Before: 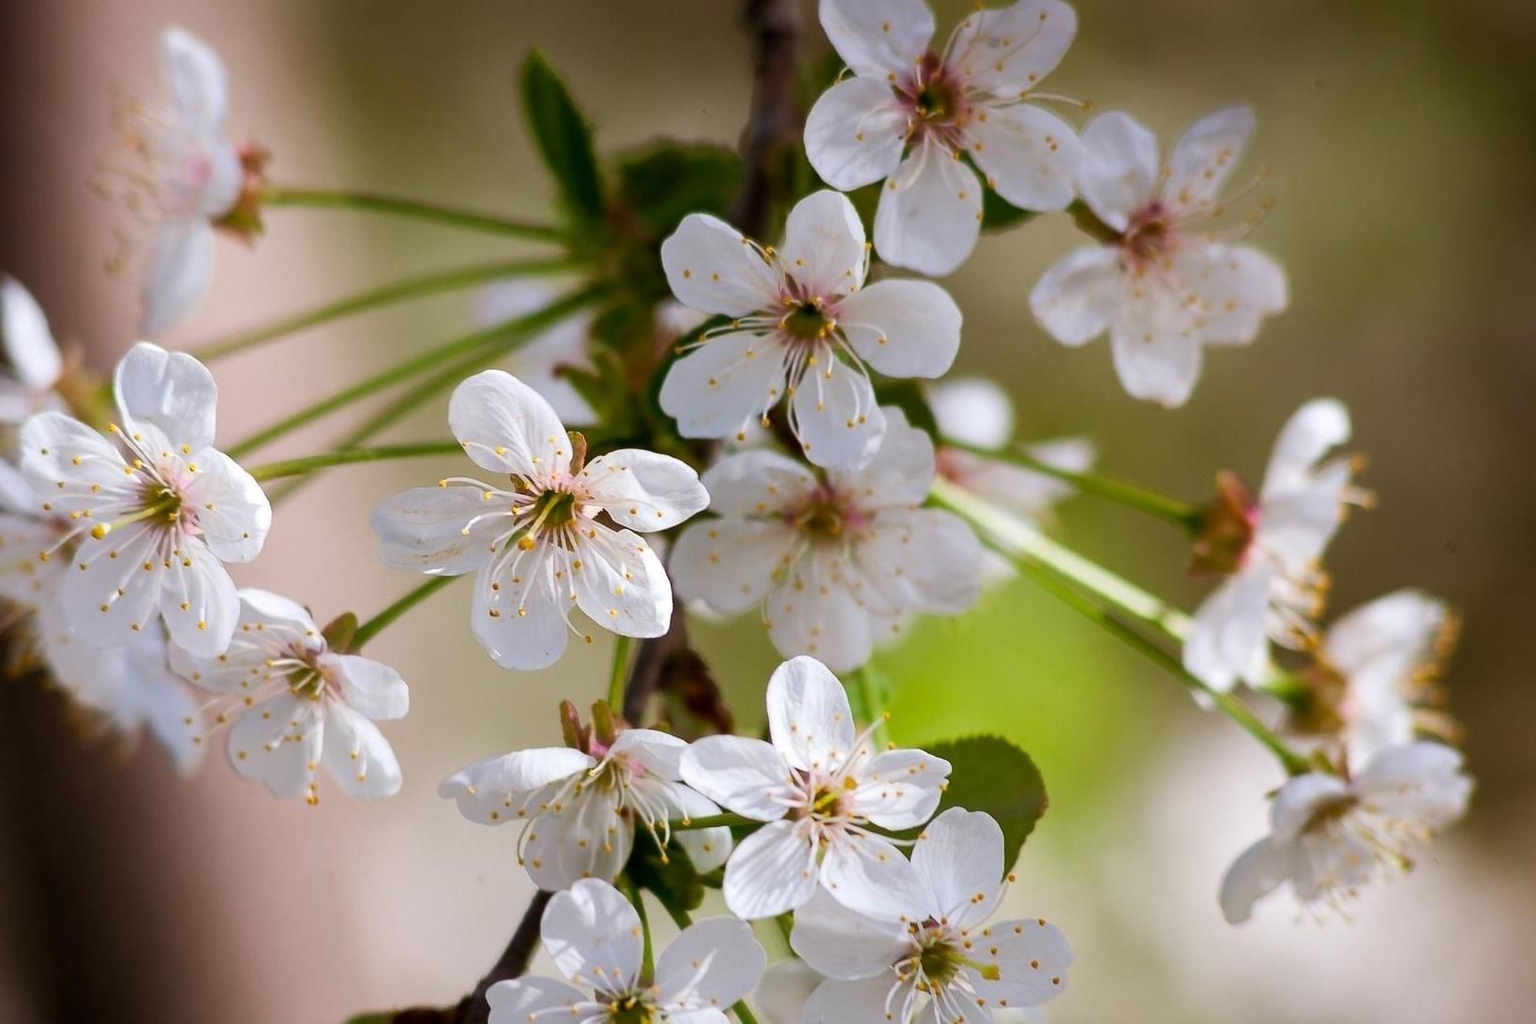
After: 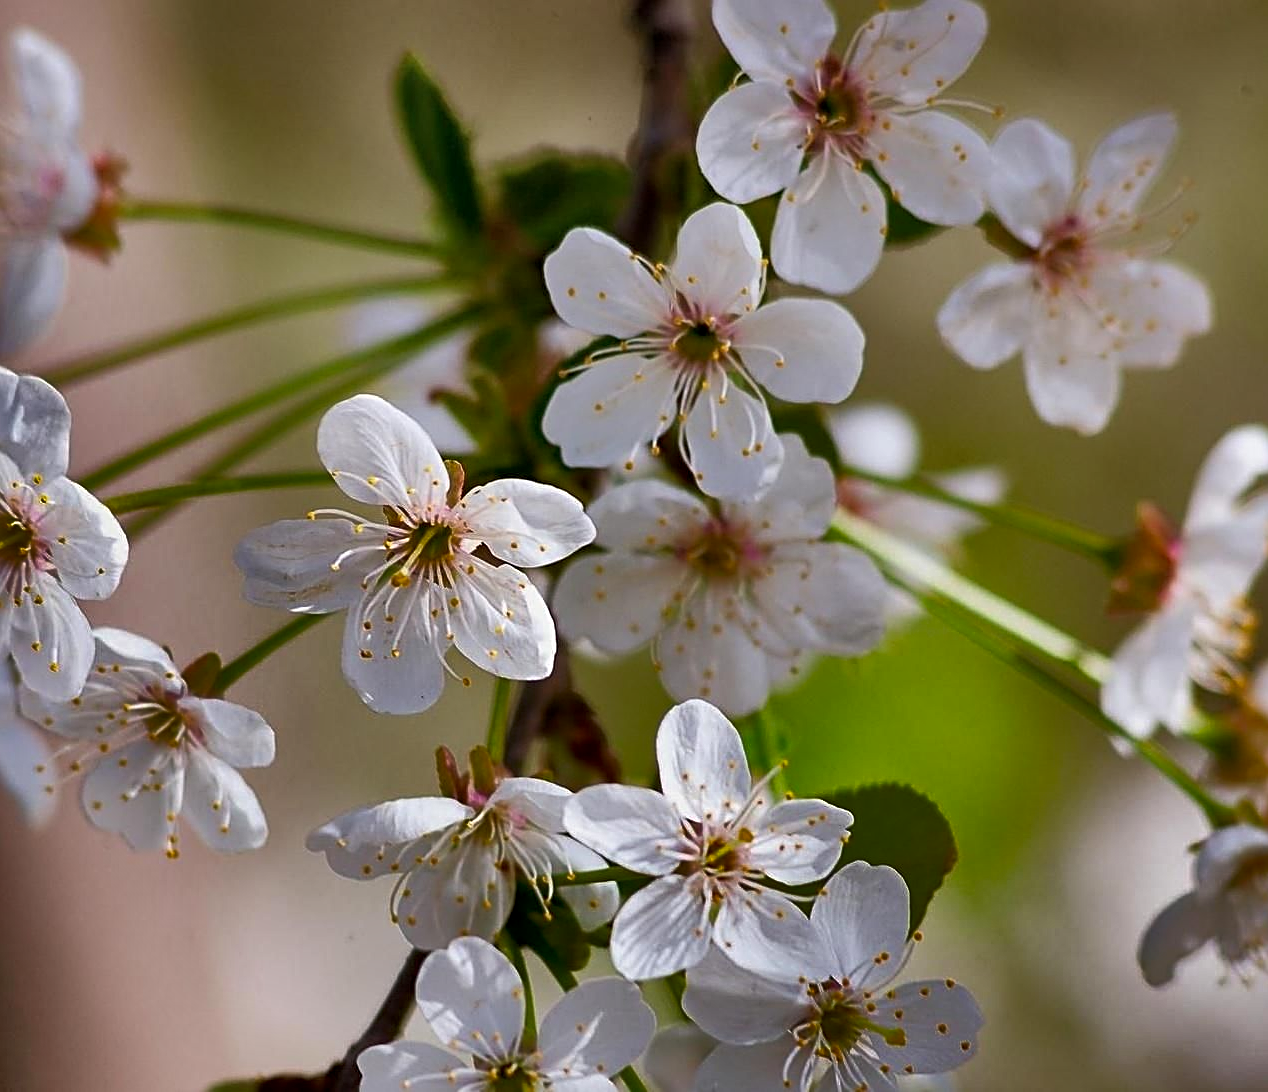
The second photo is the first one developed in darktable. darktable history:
sharpen: radius 2.543, amount 0.636
crop: left 9.88%, right 12.664%
shadows and highlights: radius 123.98, shadows 100, white point adjustment -3, highlights -100, highlights color adjustment 89.84%, soften with gaussian
exposure: black level correction 0.001, compensate highlight preservation false
